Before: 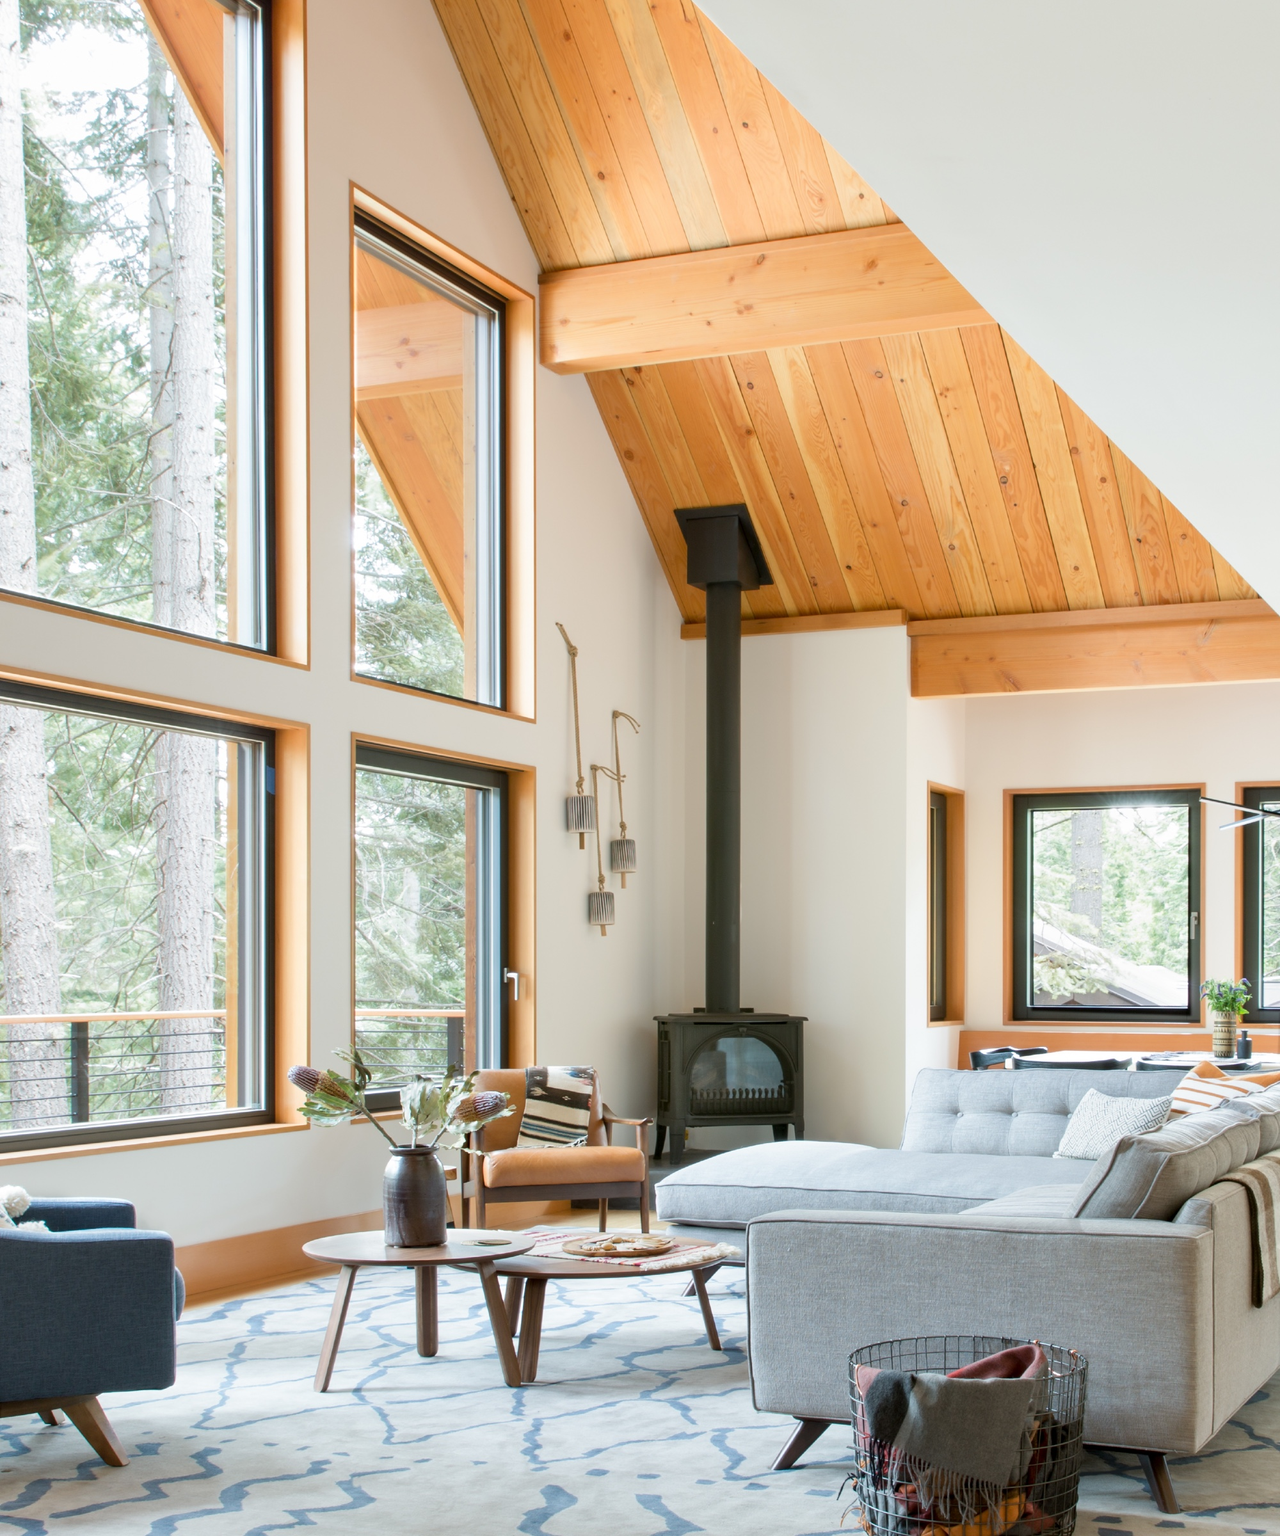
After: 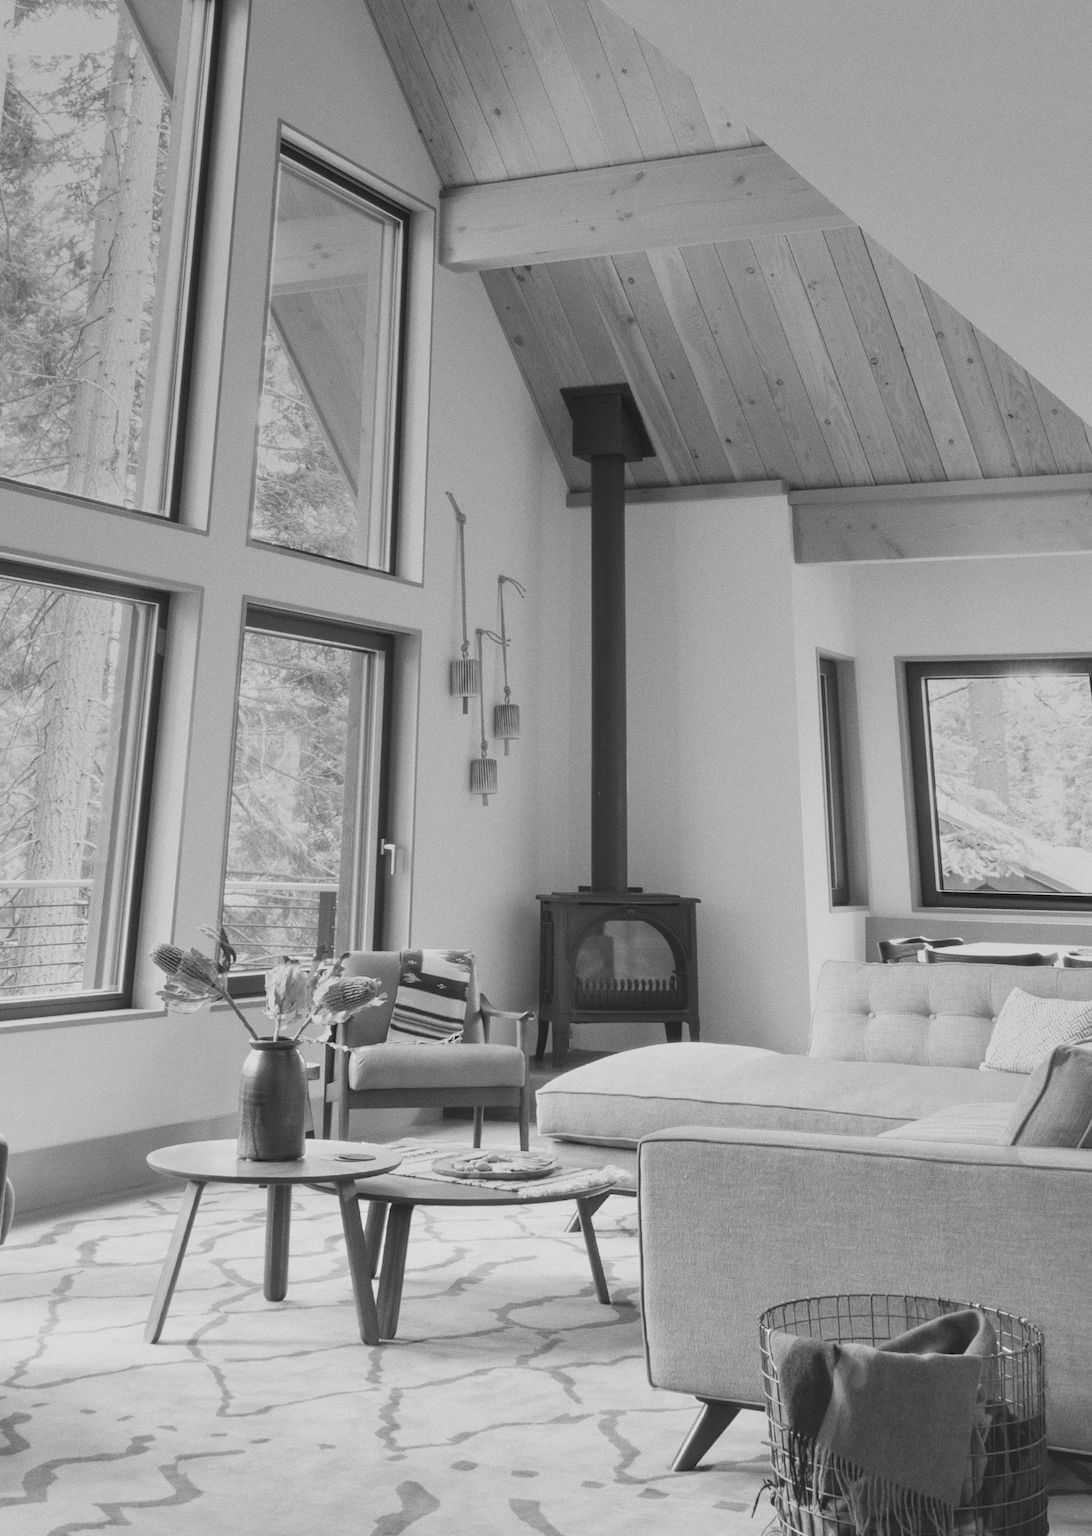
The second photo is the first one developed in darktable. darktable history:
rotate and perspective: rotation 0.72°, lens shift (vertical) -0.352, lens shift (horizontal) -0.051, crop left 0.152, crop right 0.859, crop top 0.019, crop bottom 0.964
exposure: black level correction -0.025, exposure -0.117 EV, compensate highlight preservation false
tone equalizer: on, module defaults
grain: coarseness 0.09 ISO
monochrome: a -4.13, b 5.16, size 1
filmic rgb: black relative exposure -14.19 EV, white relative exposure 3.39 EV, hardness 7.89, preserve chrominance max RGB
graduated density: hue 238.83°, saturation 50%
